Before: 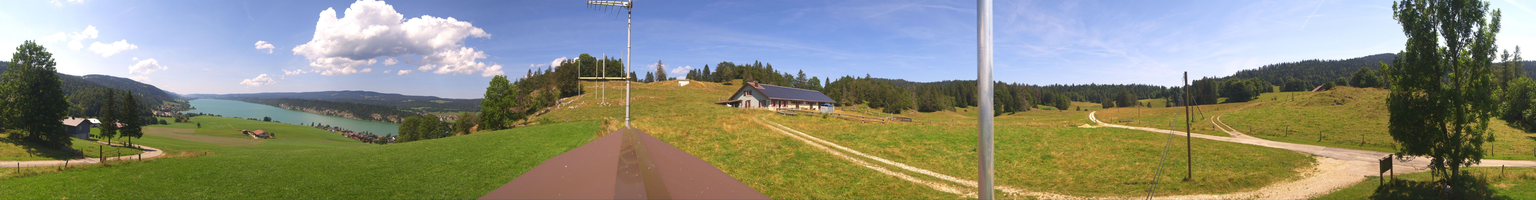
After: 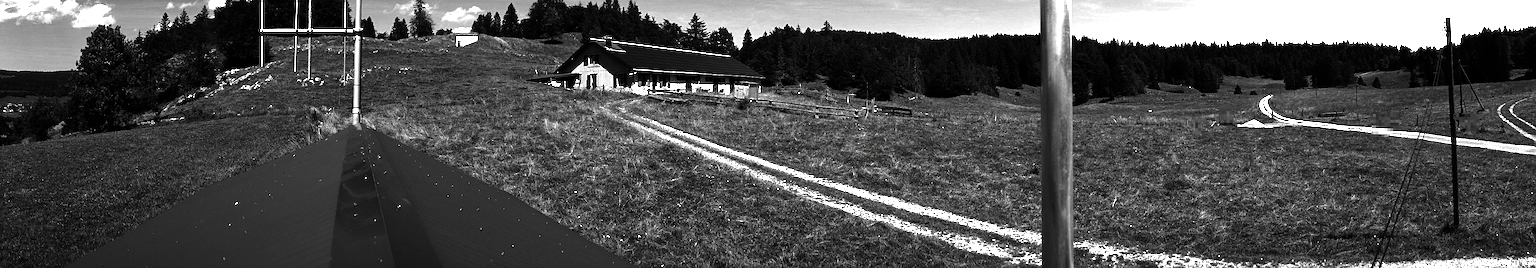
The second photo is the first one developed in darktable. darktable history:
shadows and highlights: shadows 29.59, highlights -30.38, low approximation 0.01, soften with gaussian
sharpen: radius 2.13, amount 0.383, threshold 0.119
crop and rotate: left 28.992%, top 31.388%, right 19.86%
tone equalizer: -8 EV -0.76 EV, -7 EV -0.703 EV, -6 EV -0.578 EV, -5 EV -0.384 EV, -3 EV 0.369 EV, -2 EV 0.6 EV, -1 EV 0.684 EV, +0 EV 0.723 EV, edges refinement/feathering 500, mask exposure compensation -1.57 EV, preserve details no
contrast brightness saturation: contrast 0.019, brightness -0.987, saturation -0.996
exposure: compensate highlight preservation false
contrast equalizer: octaves 7, y [[0.5, 0.5, 0.468, 0.5, 0.5, 0.5], [0.5 ×6], [0.5 ×6], [0 ×6], [0 ×6]], mix -0.282
